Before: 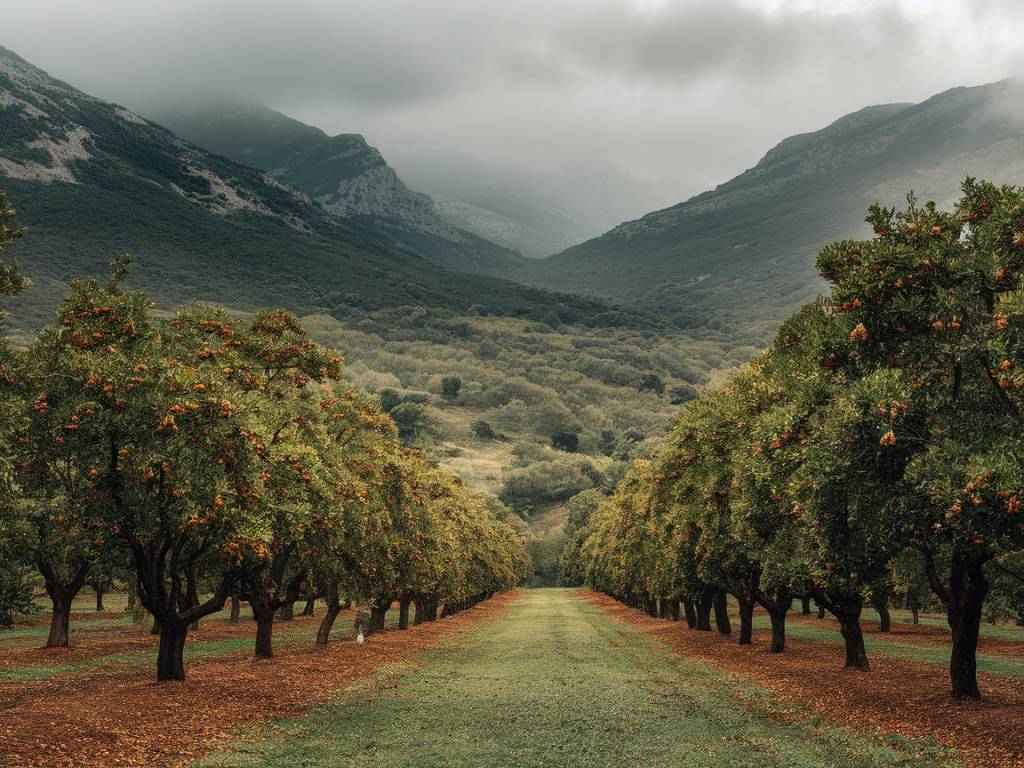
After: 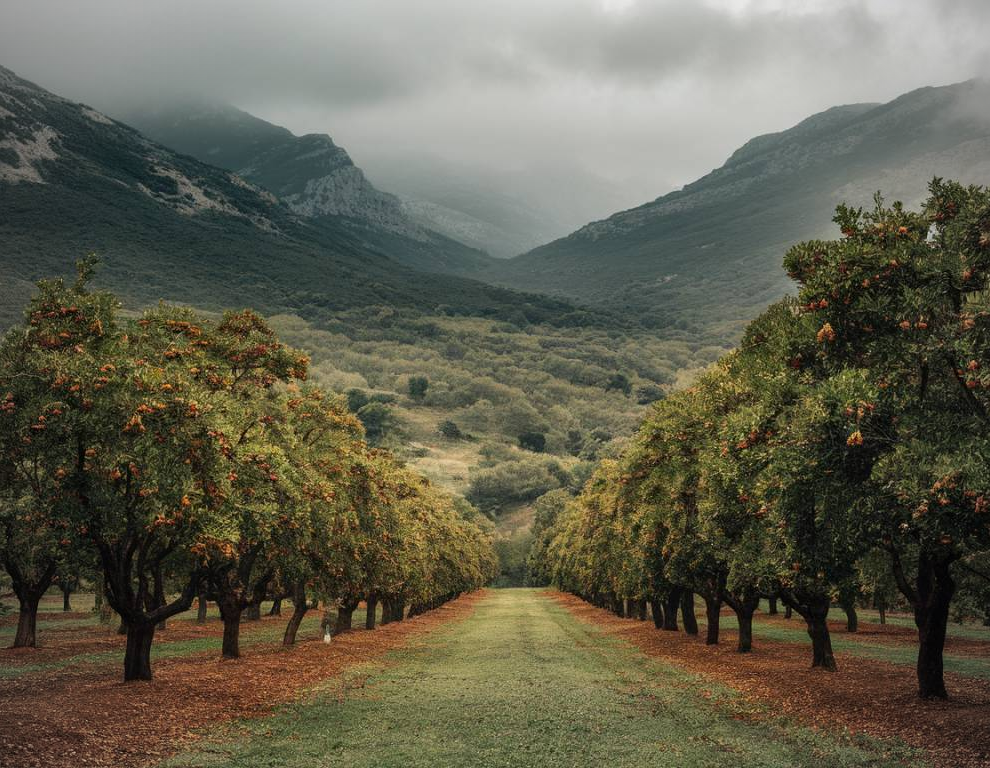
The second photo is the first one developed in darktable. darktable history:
crop and rotate: left 3.238%
vignetting: fall-off start 79.88%
